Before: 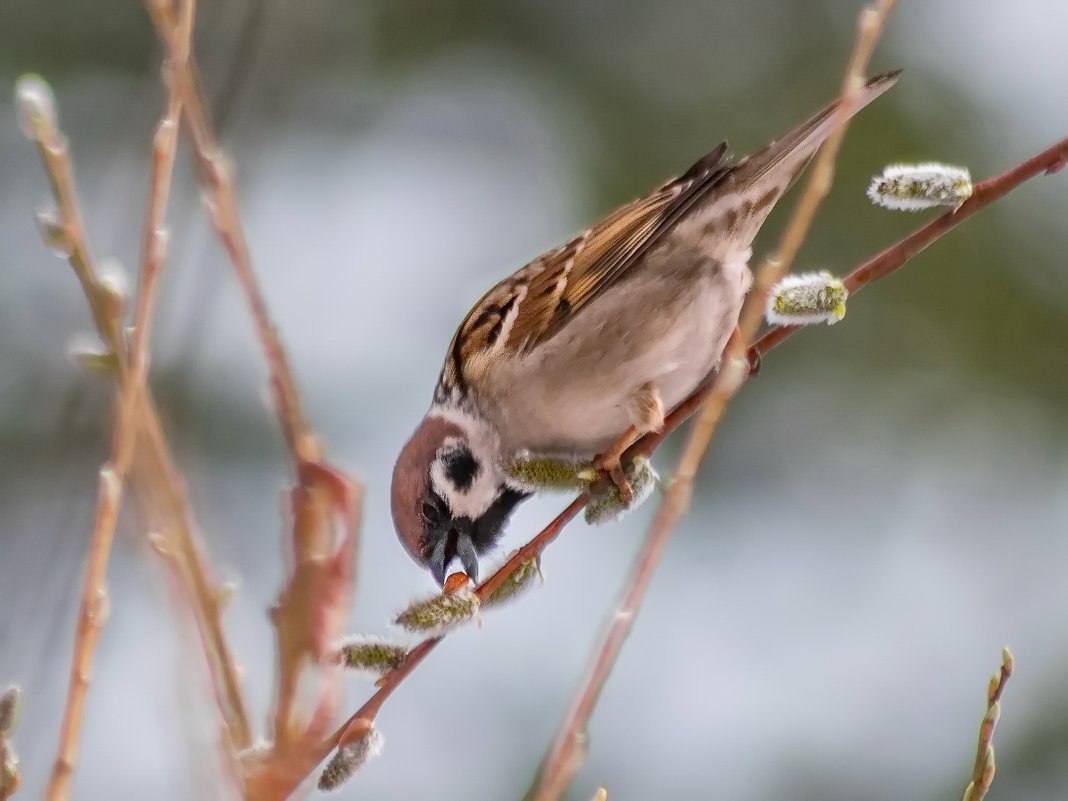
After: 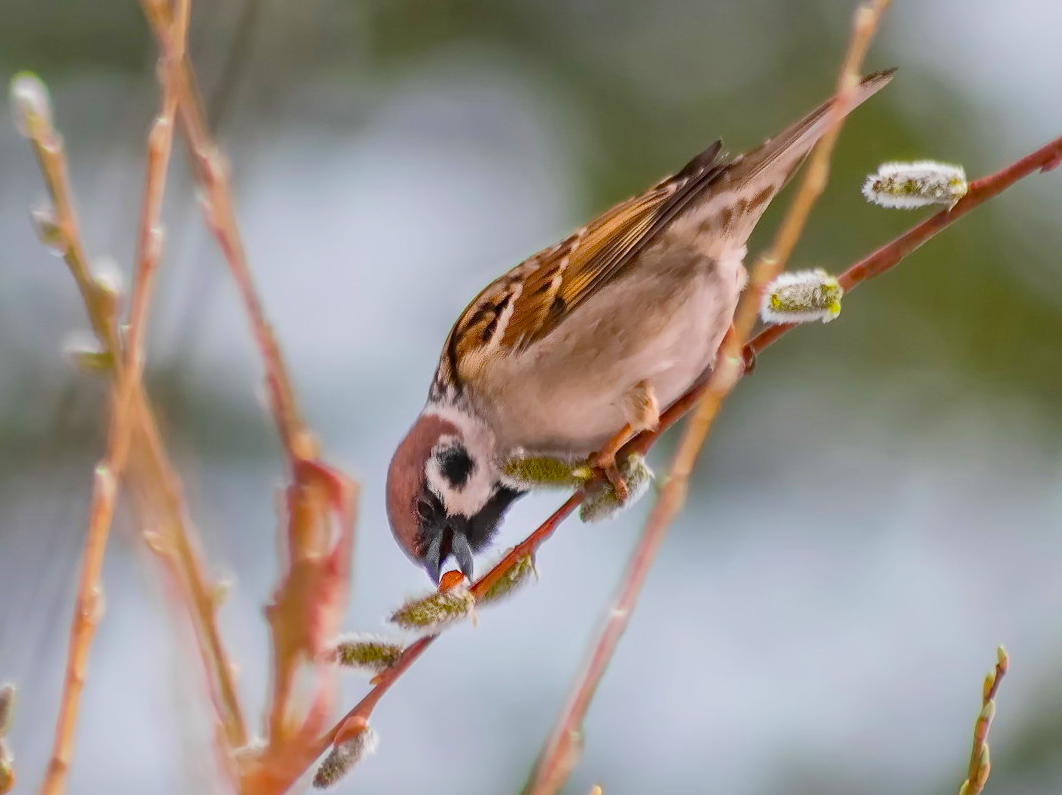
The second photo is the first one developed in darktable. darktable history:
contrast brightness saturation: contrast 0.099, brightness 0.037, saturation 0.085
crop and rotate: left 0.538%, top 0.351%, bottom 0.276%
color balance rgb: perceptual saturation grading › global saturation 29.48%, contrast -9.784%
